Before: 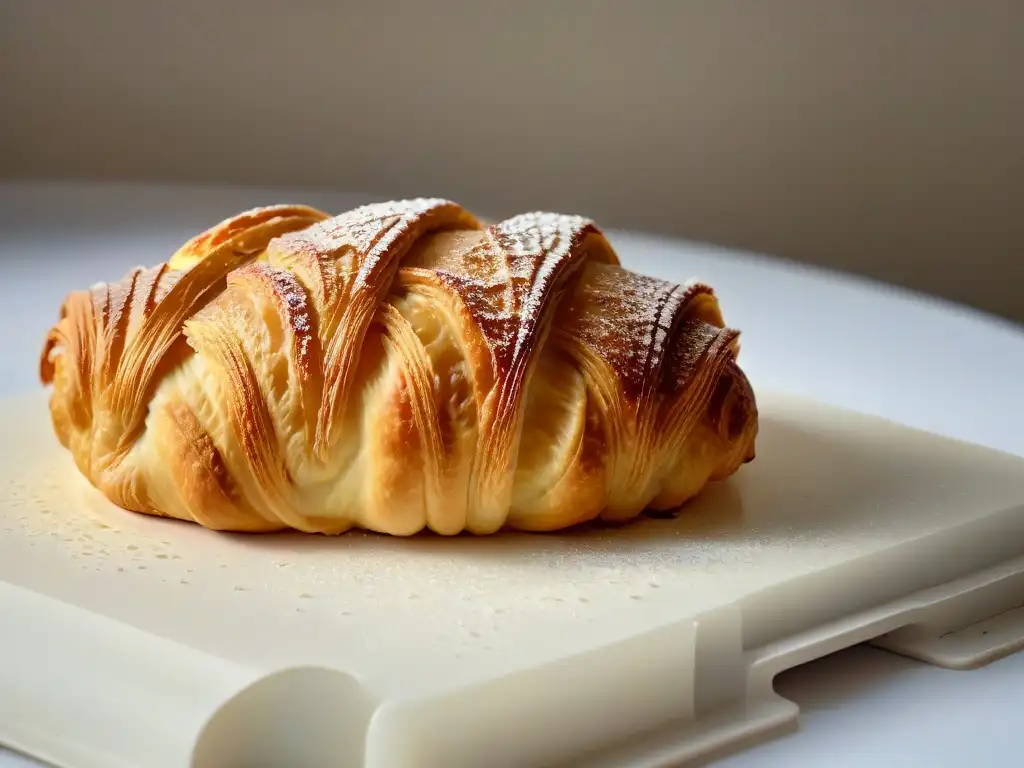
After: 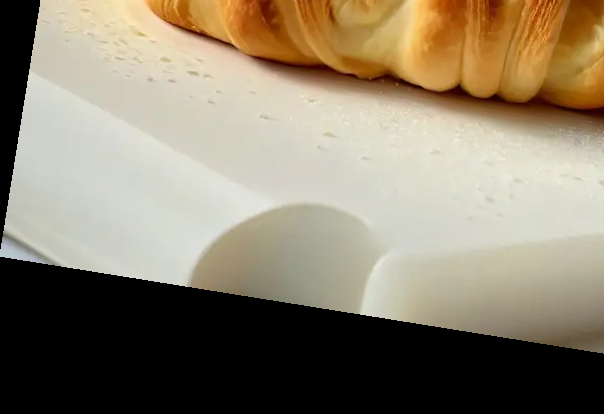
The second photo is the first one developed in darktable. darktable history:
crop and rotate: top 54.778%, right 46.61%, bottom 0.159%
rotate and perspective: rotation 9.12°, automatic cropping off
